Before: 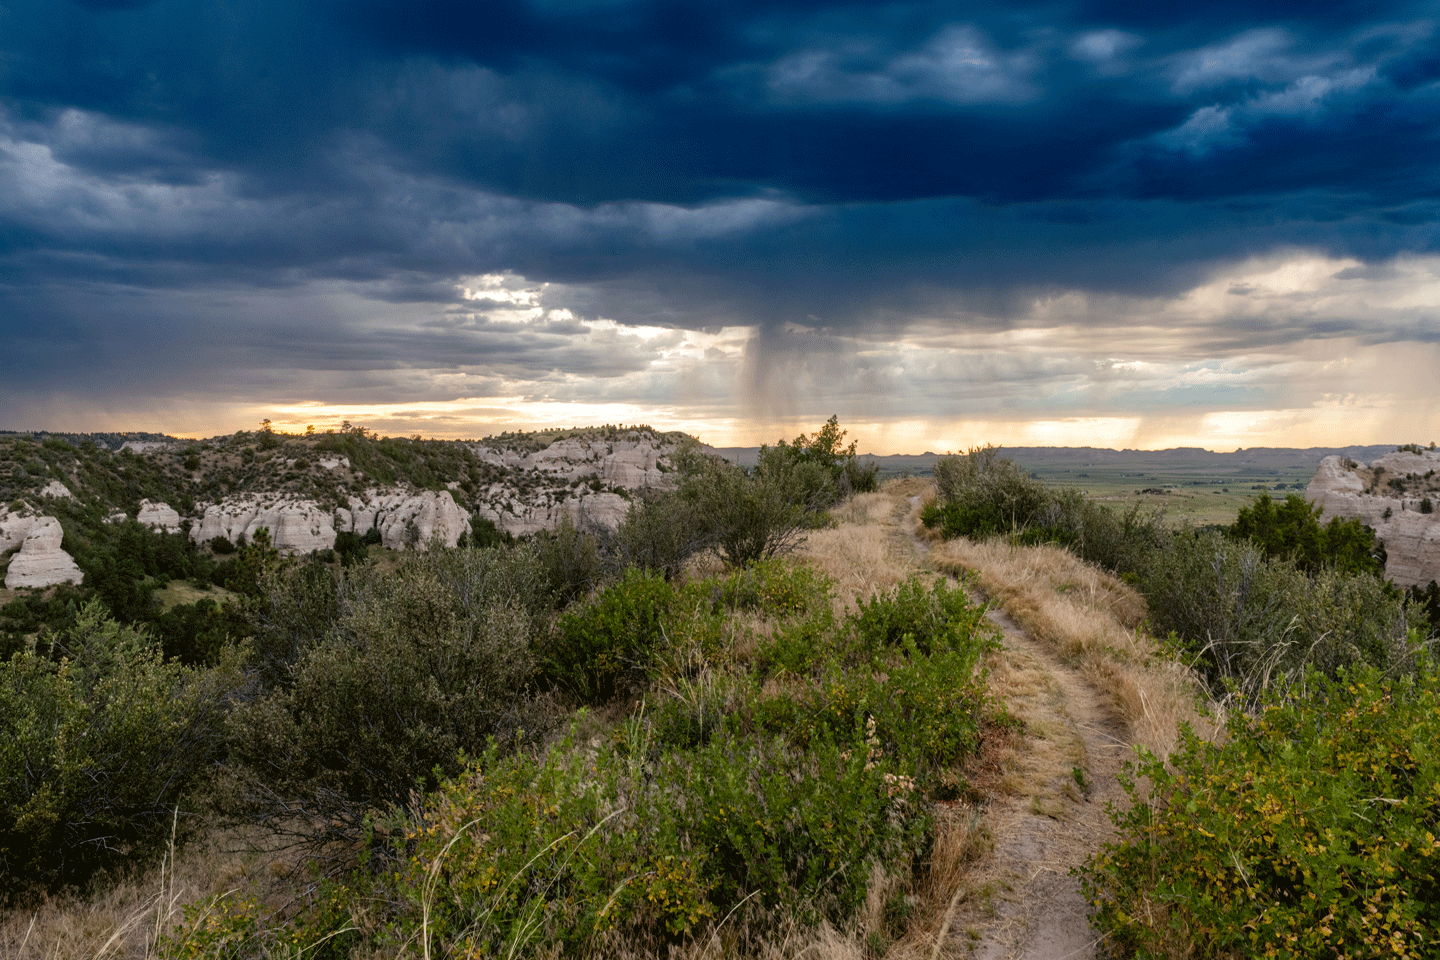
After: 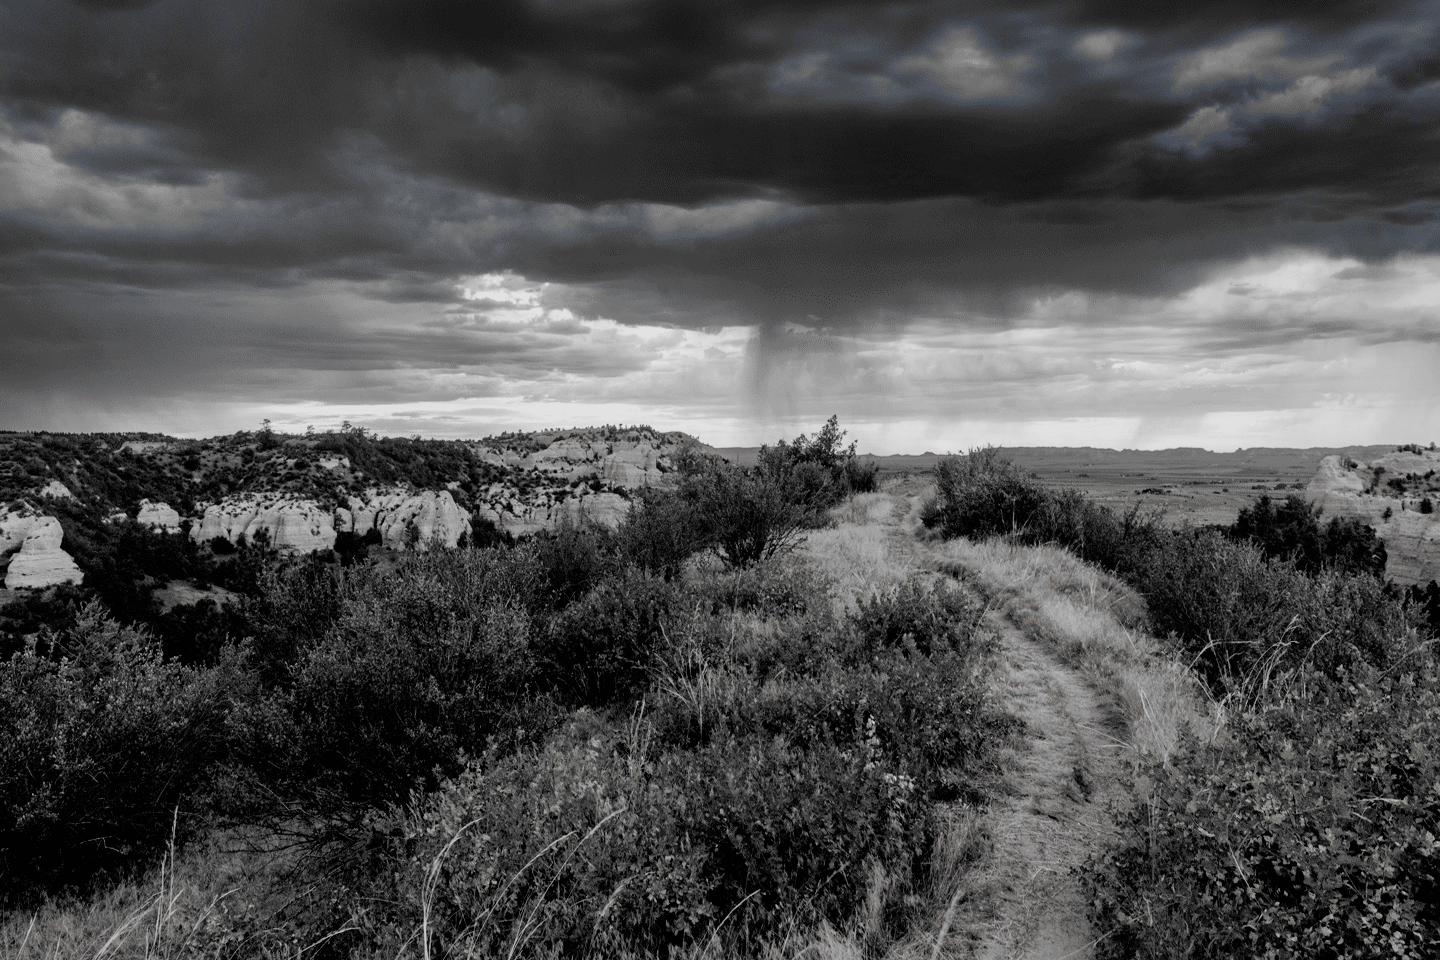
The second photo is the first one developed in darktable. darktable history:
filmic rgb: black relative exposure -5.07 EV, white relative exposure 3.52 EV, hardness 3.17, contrast 1.201, highlights saturation mix -48.68%, add noise in highlights 0.002, color science v3 (2019), use custom middle-gray values true, contrast in highlights soft
